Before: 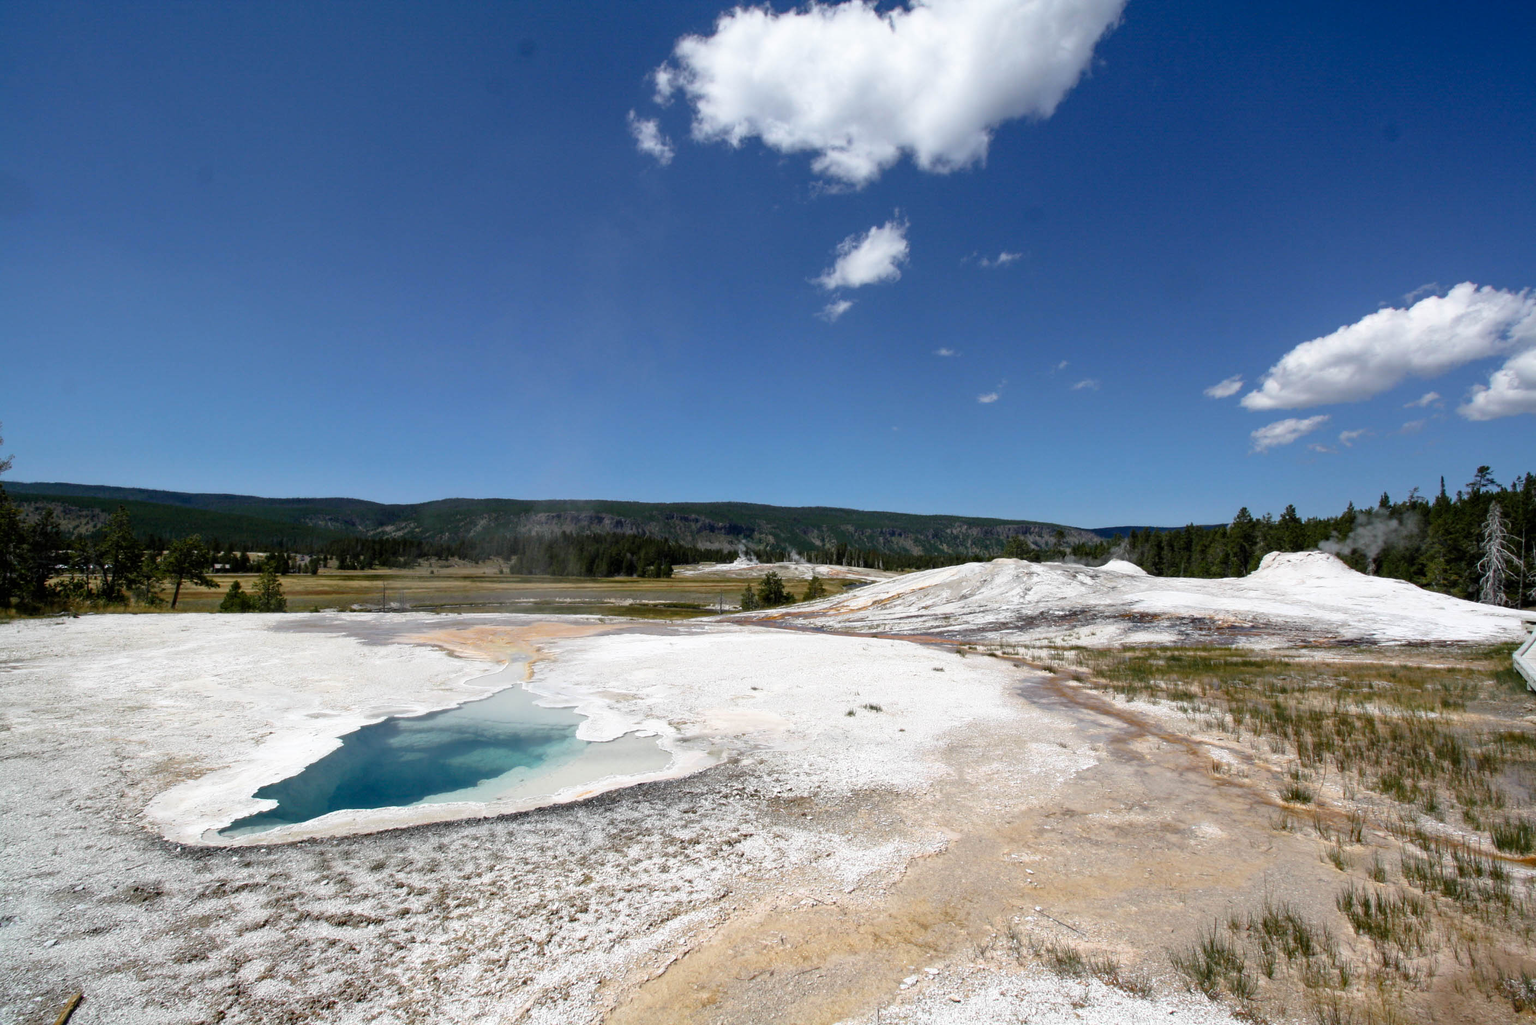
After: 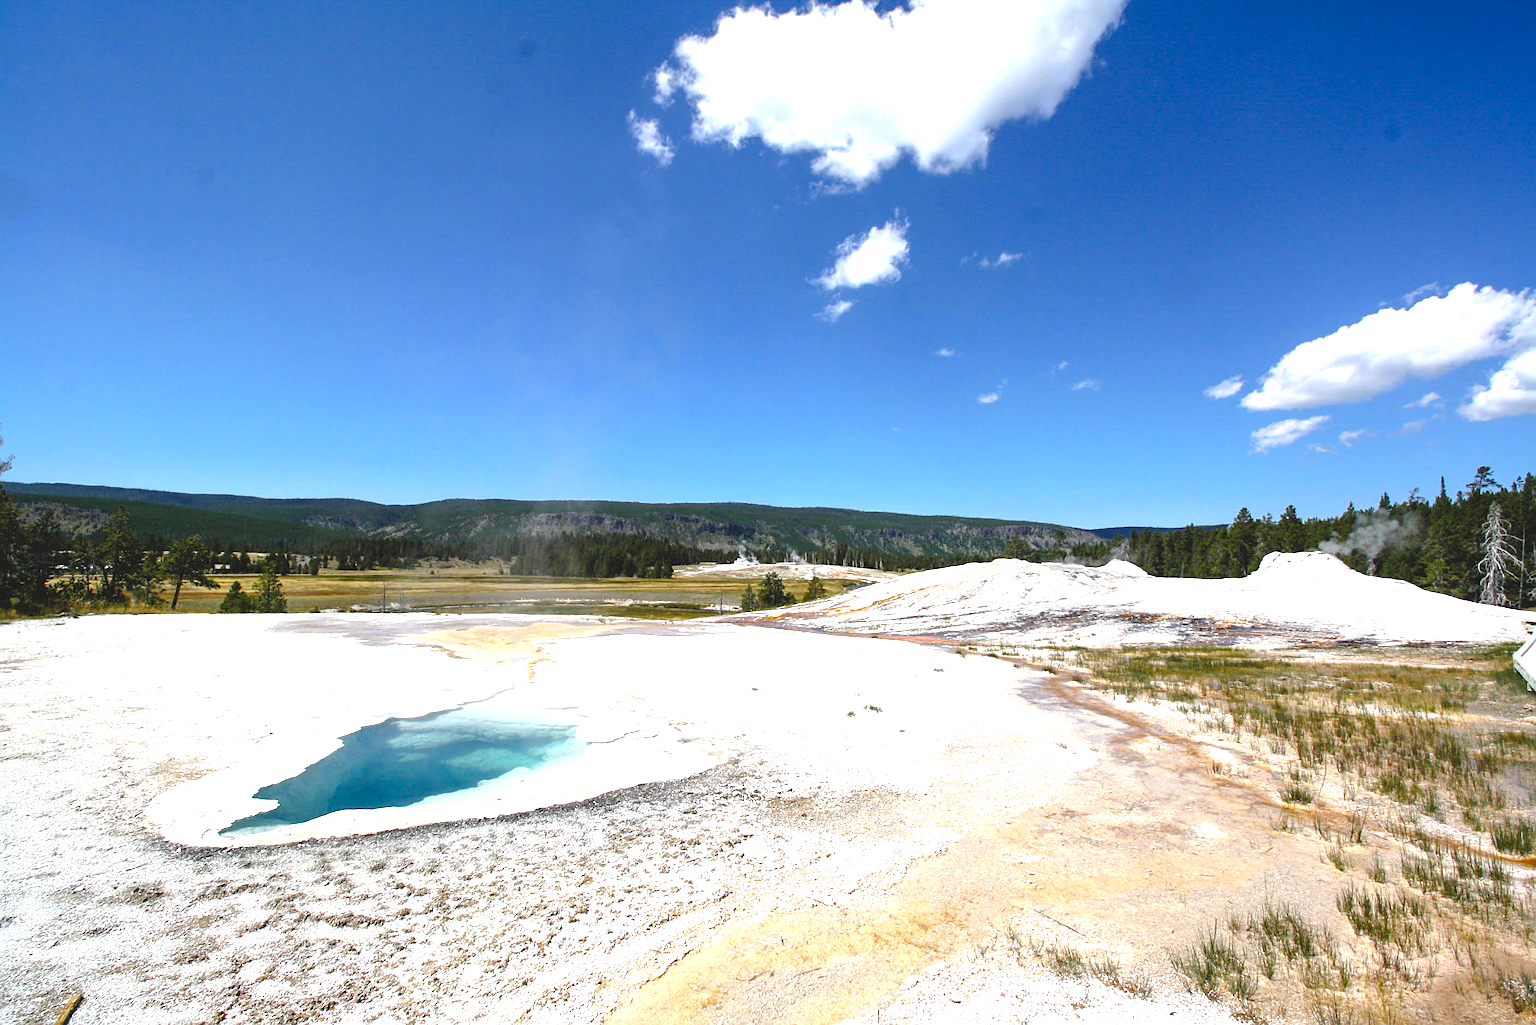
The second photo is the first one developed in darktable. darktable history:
exposure: black level correction -0.006, exposure 1 EV, compensate exposure bias true, compensate highlight preservation false
sharpen: on, module defaults
color balance rgb: perceptual saturation grading › global saturation 19.41%
